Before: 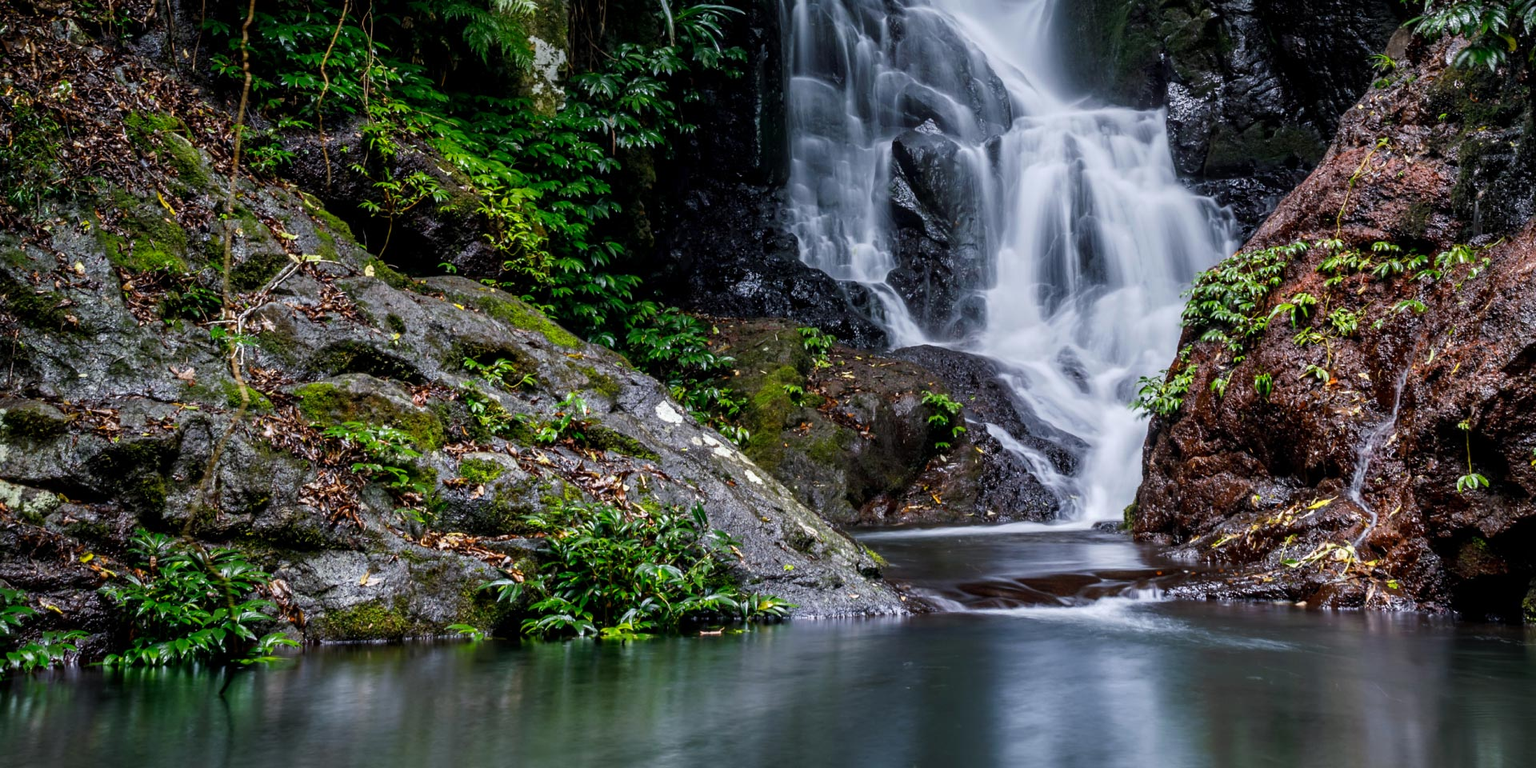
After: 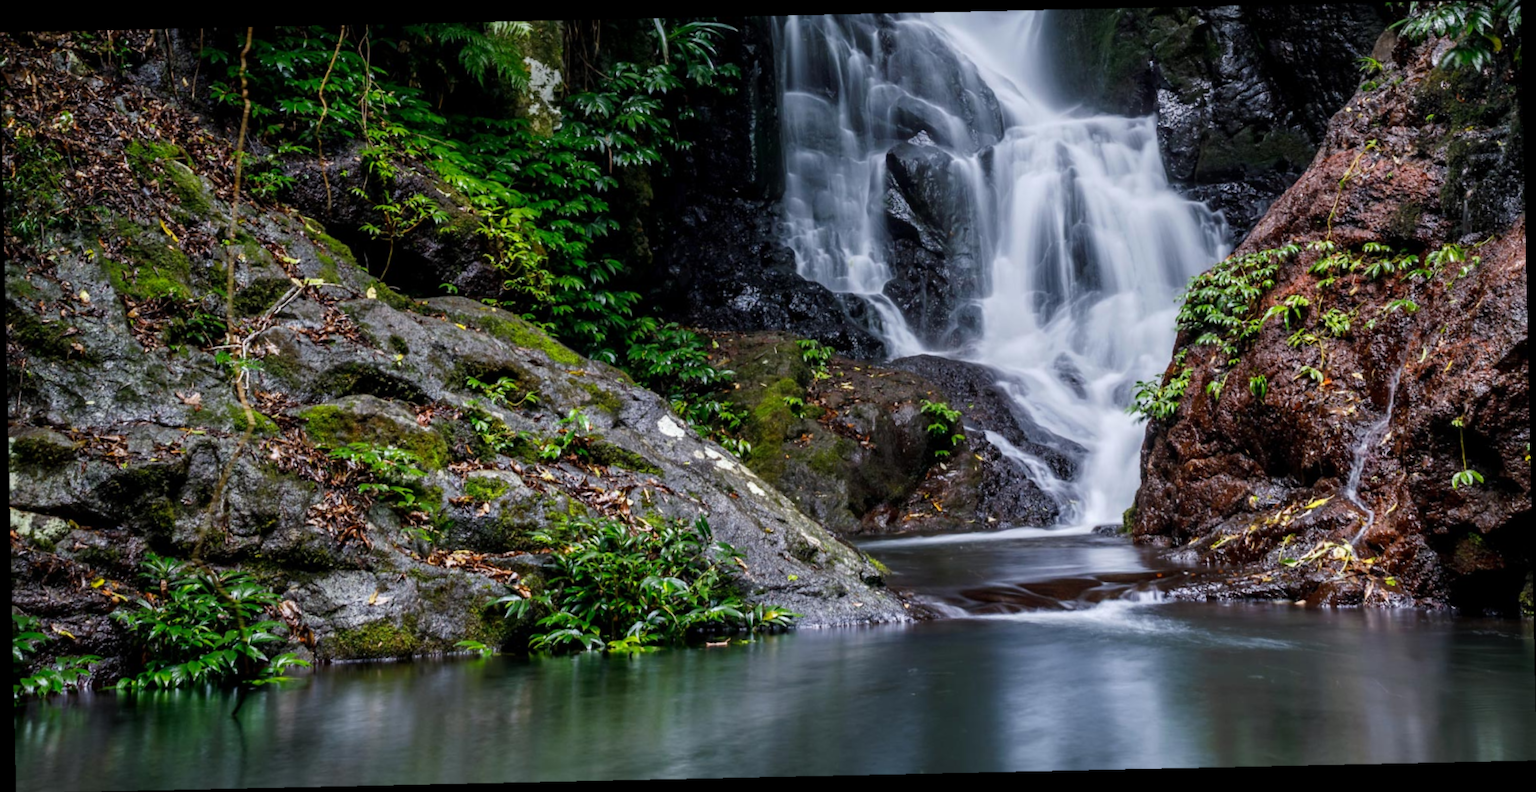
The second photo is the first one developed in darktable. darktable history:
rotate and perspective: rotation -1.24°, automatic cropping off
lowpass: radius 0.5, unbound 0
